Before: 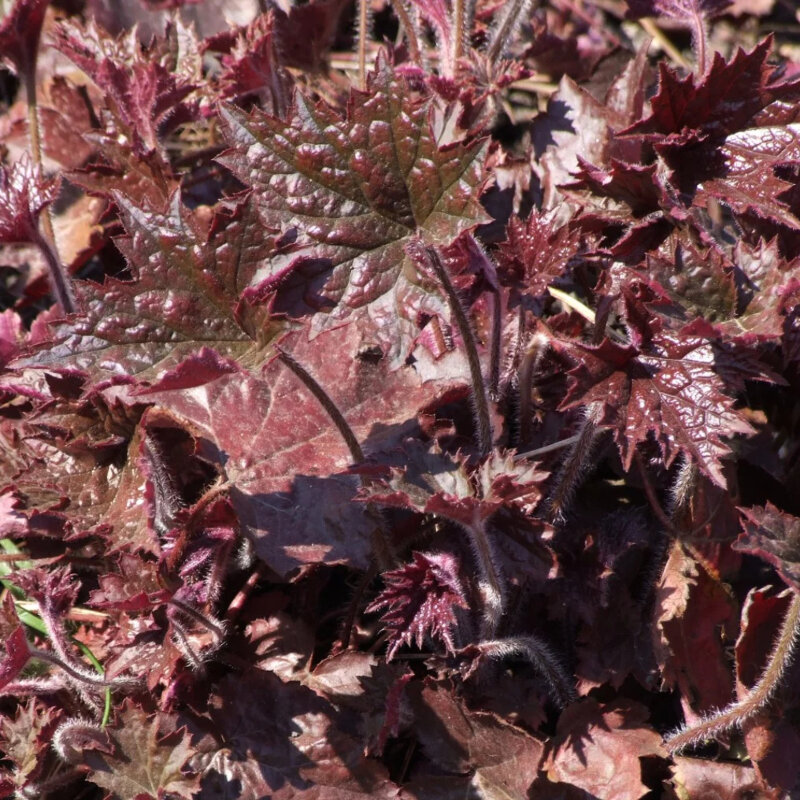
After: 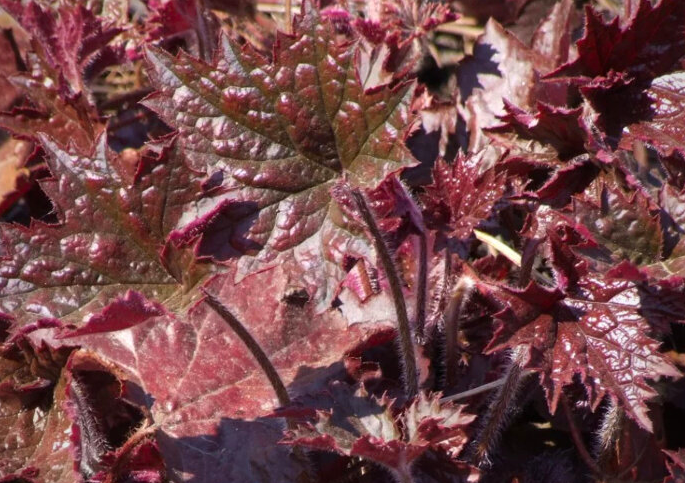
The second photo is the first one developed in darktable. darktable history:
contrast brightness saturation: saturation 0.18
vignetting: saturation 0, unbound false
crop and rotate: left 9.345%, top 7.22%, right 4.982%, bottom 32.331%
